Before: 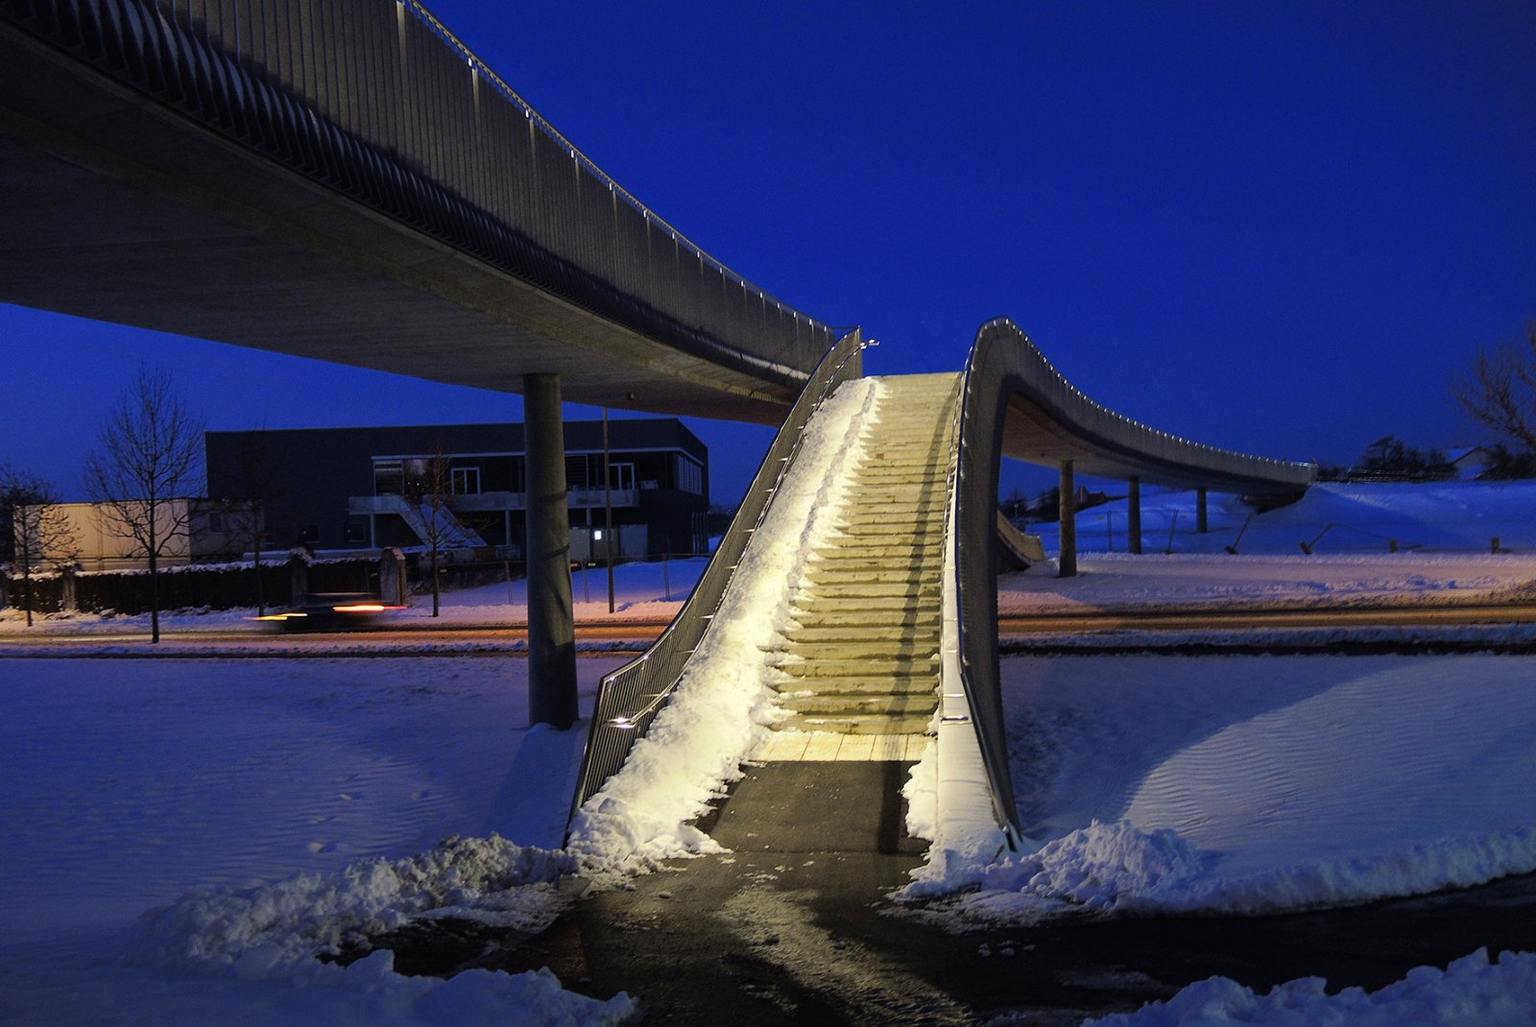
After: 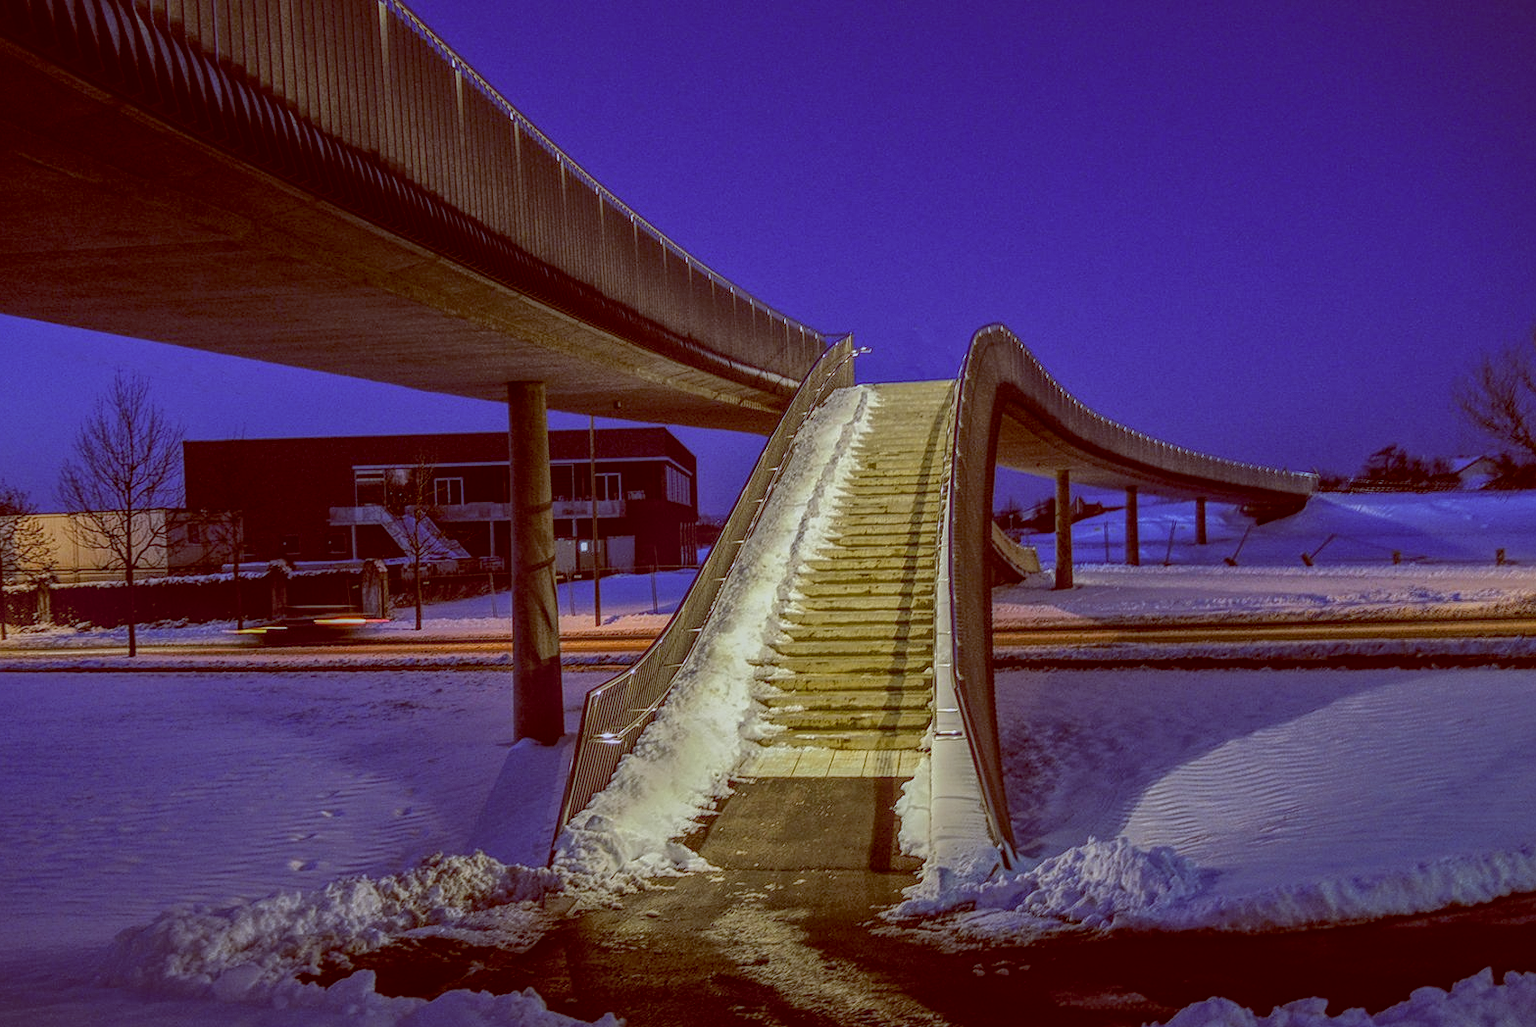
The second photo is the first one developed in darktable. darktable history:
crop: left 1.743%, right 0.268%, bottom 2.011%
sharpen: amount 0.2
local contrast: highlights 20%, shadows 30%, detail 200%, midtone range 0.2
white balance: red 0.974, blue 1.044
color balance: lift [1, 1.011, 0.999, 0.989], gamma [1.109, 1.045, 1.039, 0.955], gain [0.917, 0.936, 0.952, 1.064], contrast 2.32%, contrast fulcrum 19%, output saturation 101%
